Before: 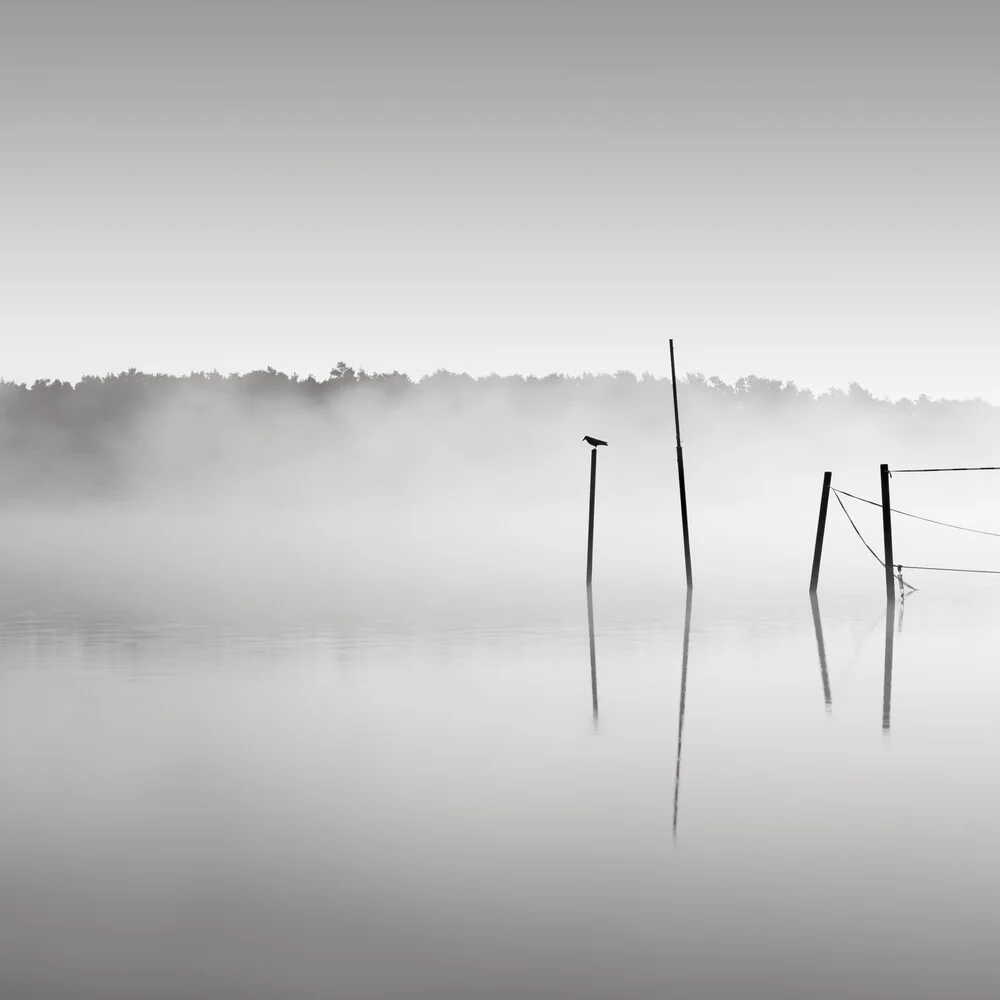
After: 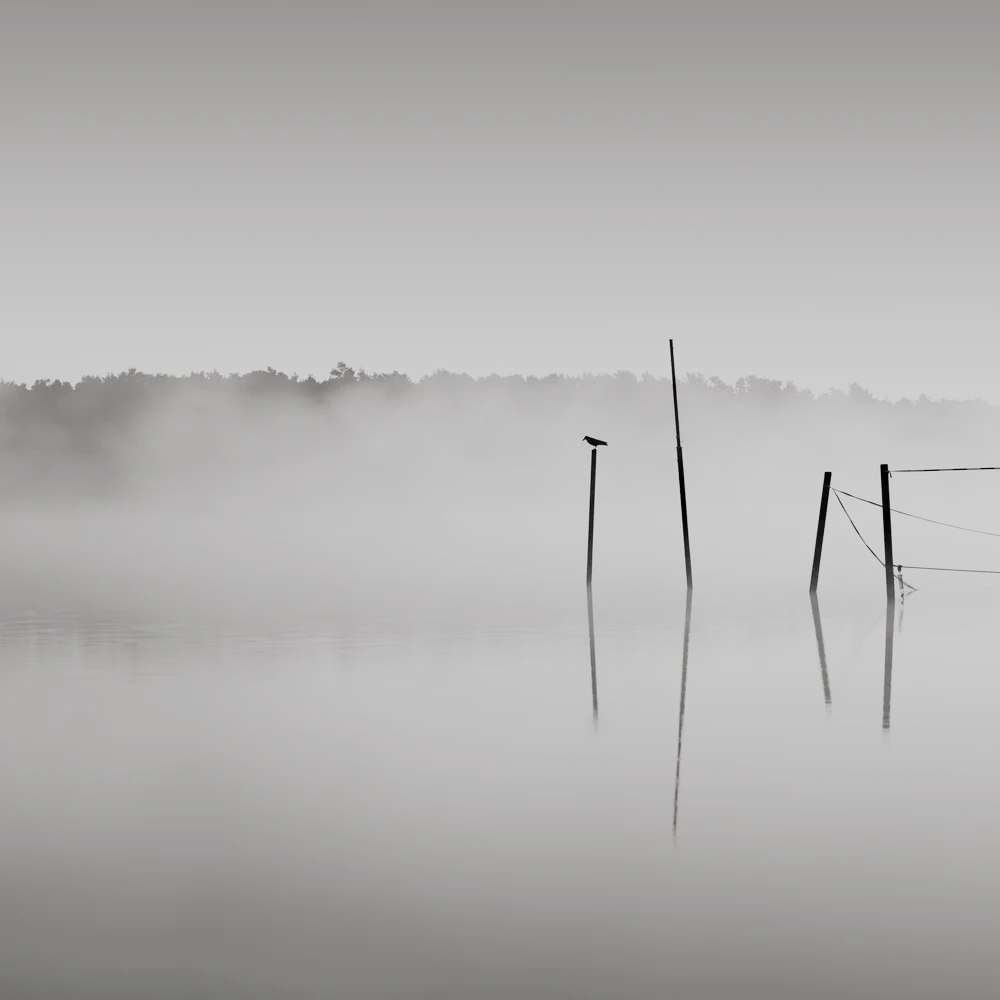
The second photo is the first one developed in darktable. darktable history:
filmic rgb: black relative exposure -16 EV, white relative exposure 6.1 EV, hardness 5.24
